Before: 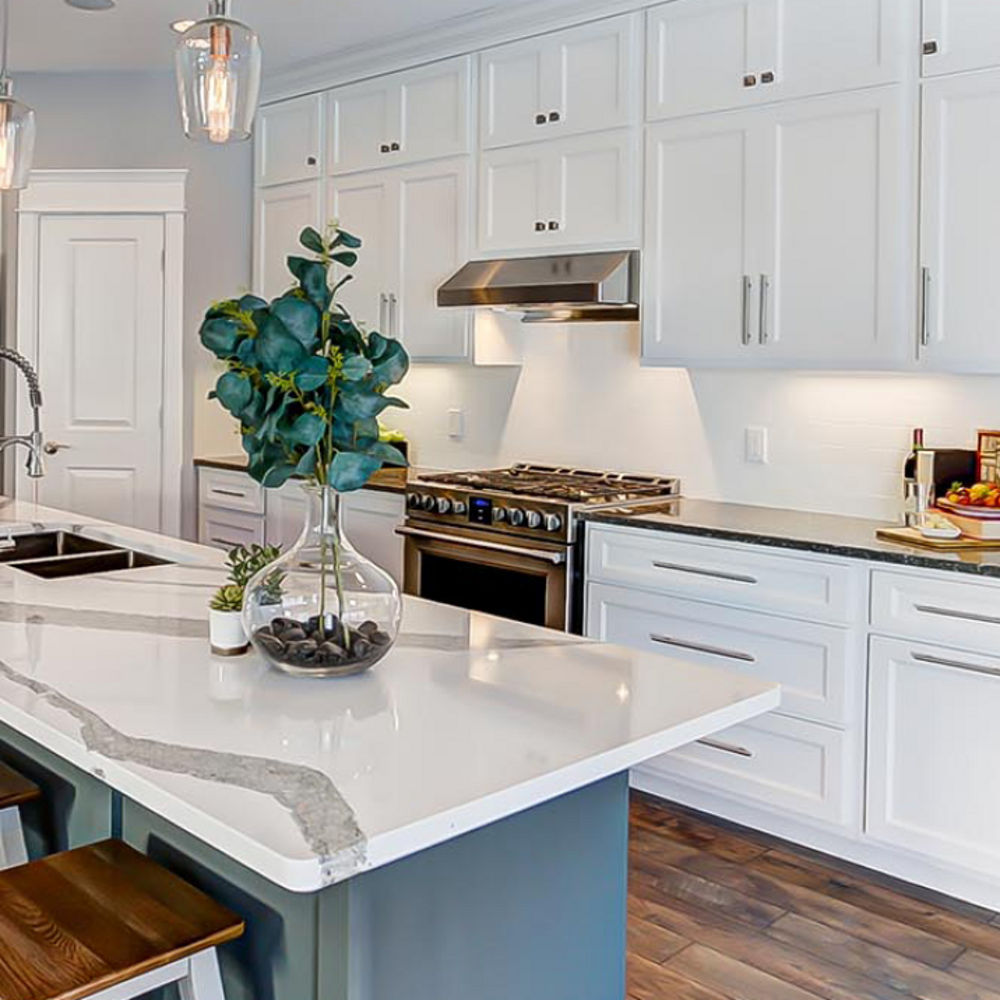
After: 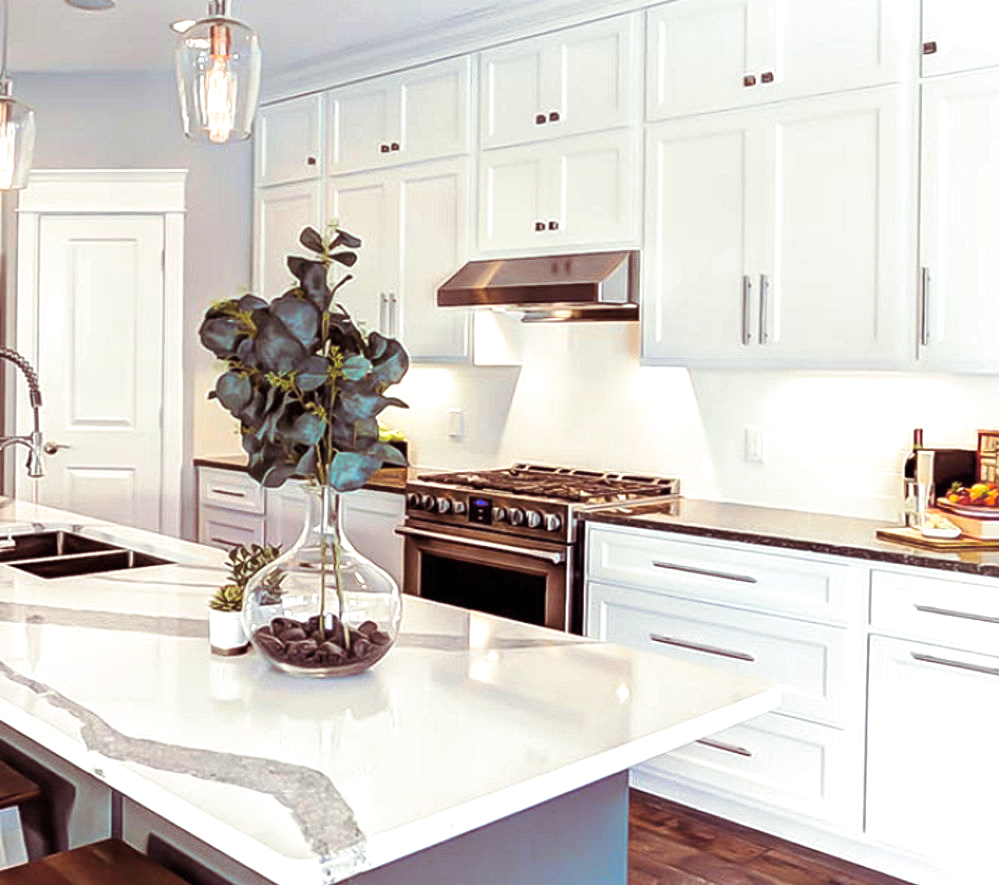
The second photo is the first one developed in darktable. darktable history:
exposure: black level correction 0, exposure 0.6 EV, compensate exposure bias true, compensate highlight preservation false
split-toning: on, module defaults
crop and rotate: top 0%, bottom 11.49%
